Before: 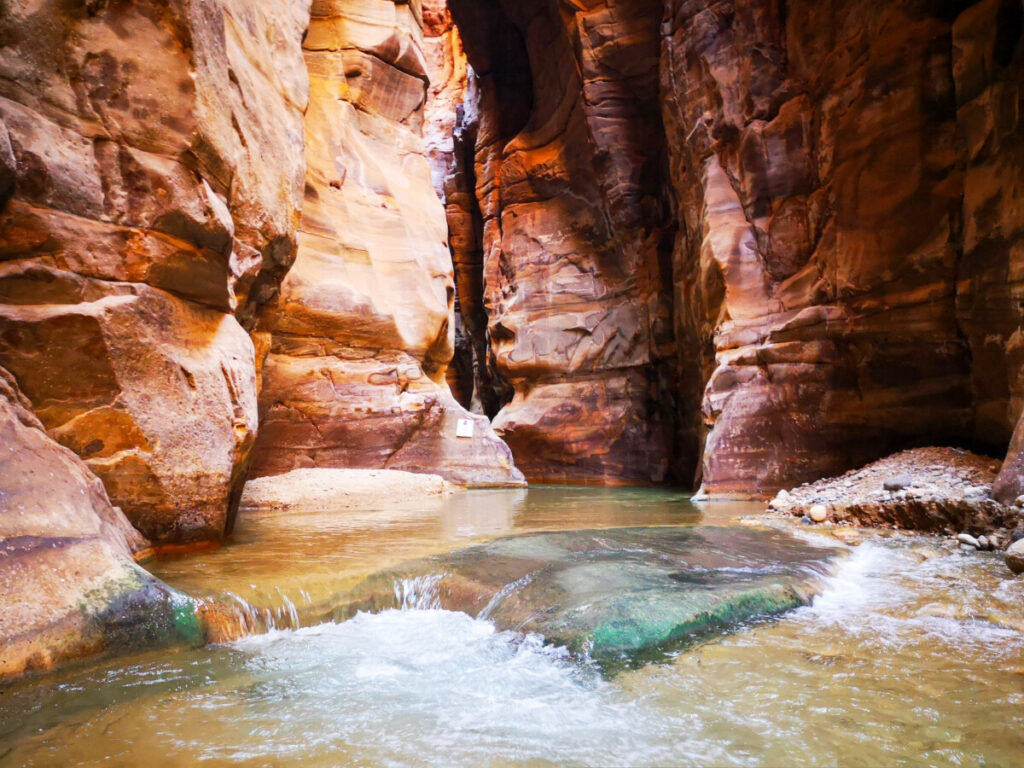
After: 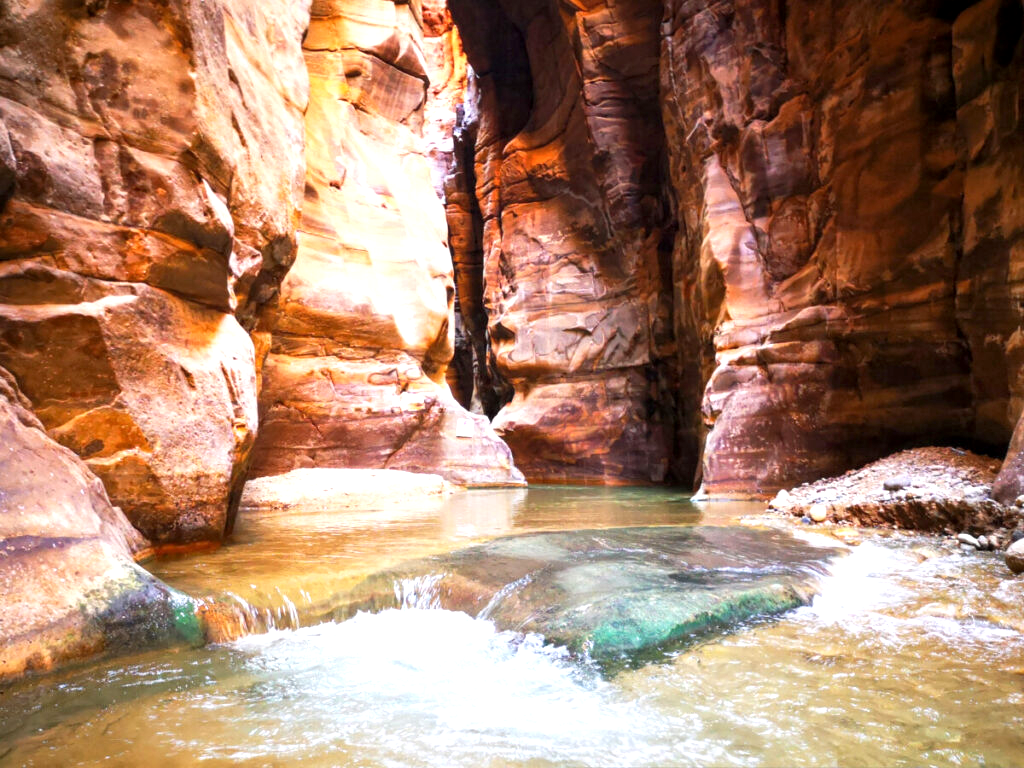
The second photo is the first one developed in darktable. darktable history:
exposure: exposure 0.521 EV, compensate exposure bias true, compensate highlight preservation false
local contrast: highlights 107%, shadows 98%, detail 119%, midtone range 0.2
